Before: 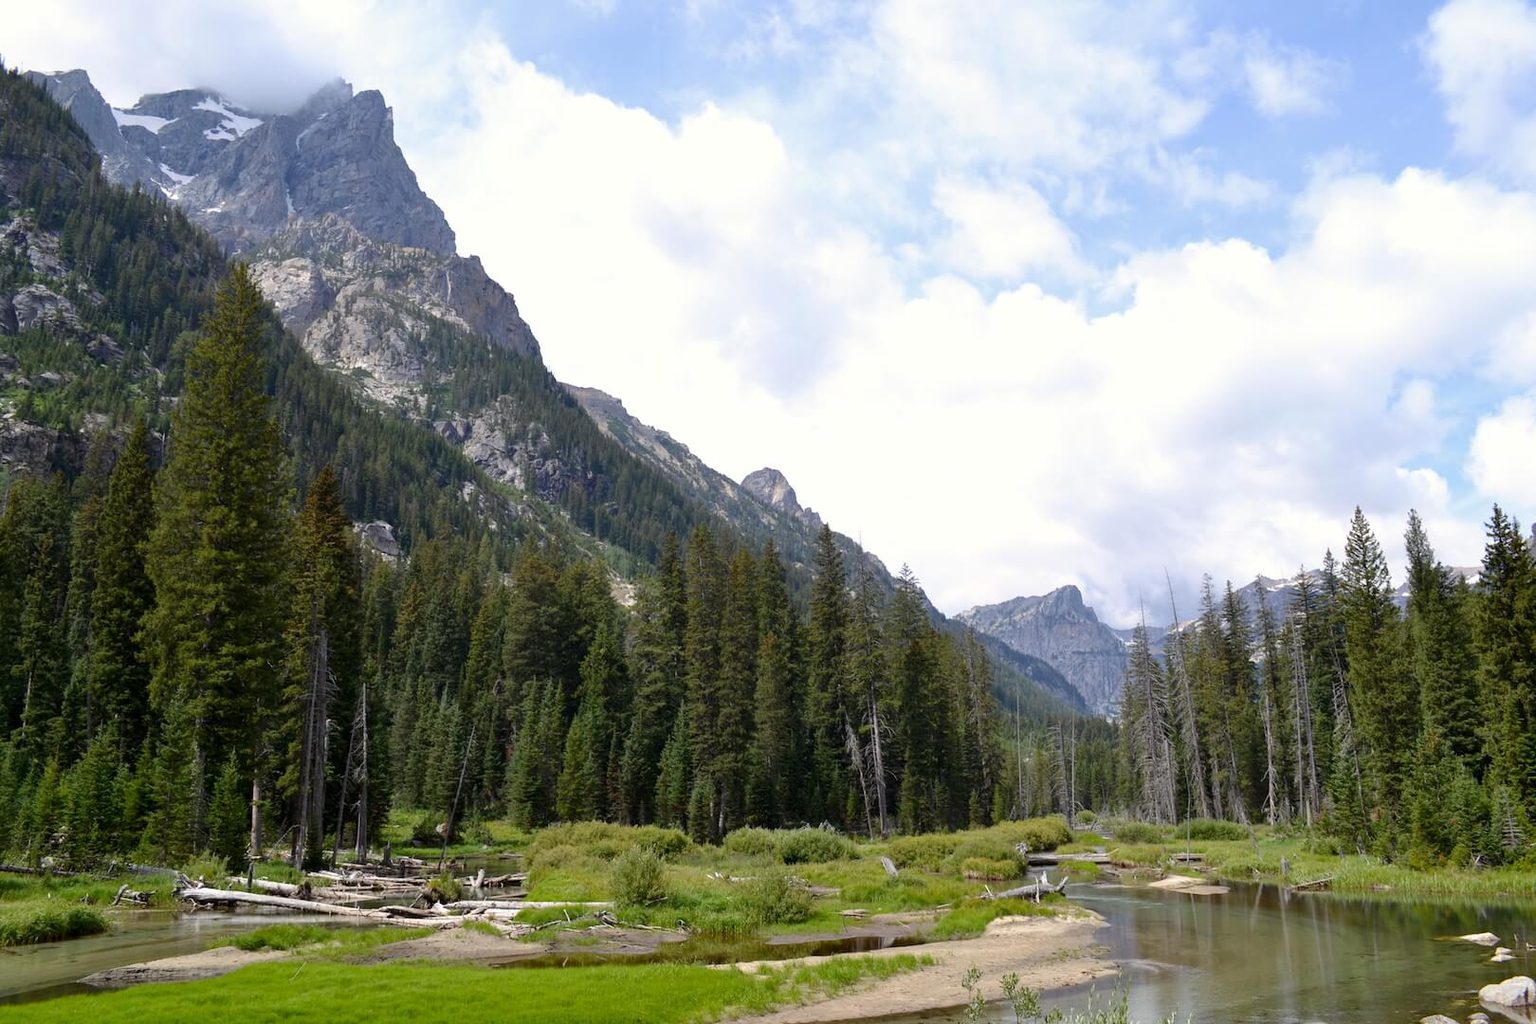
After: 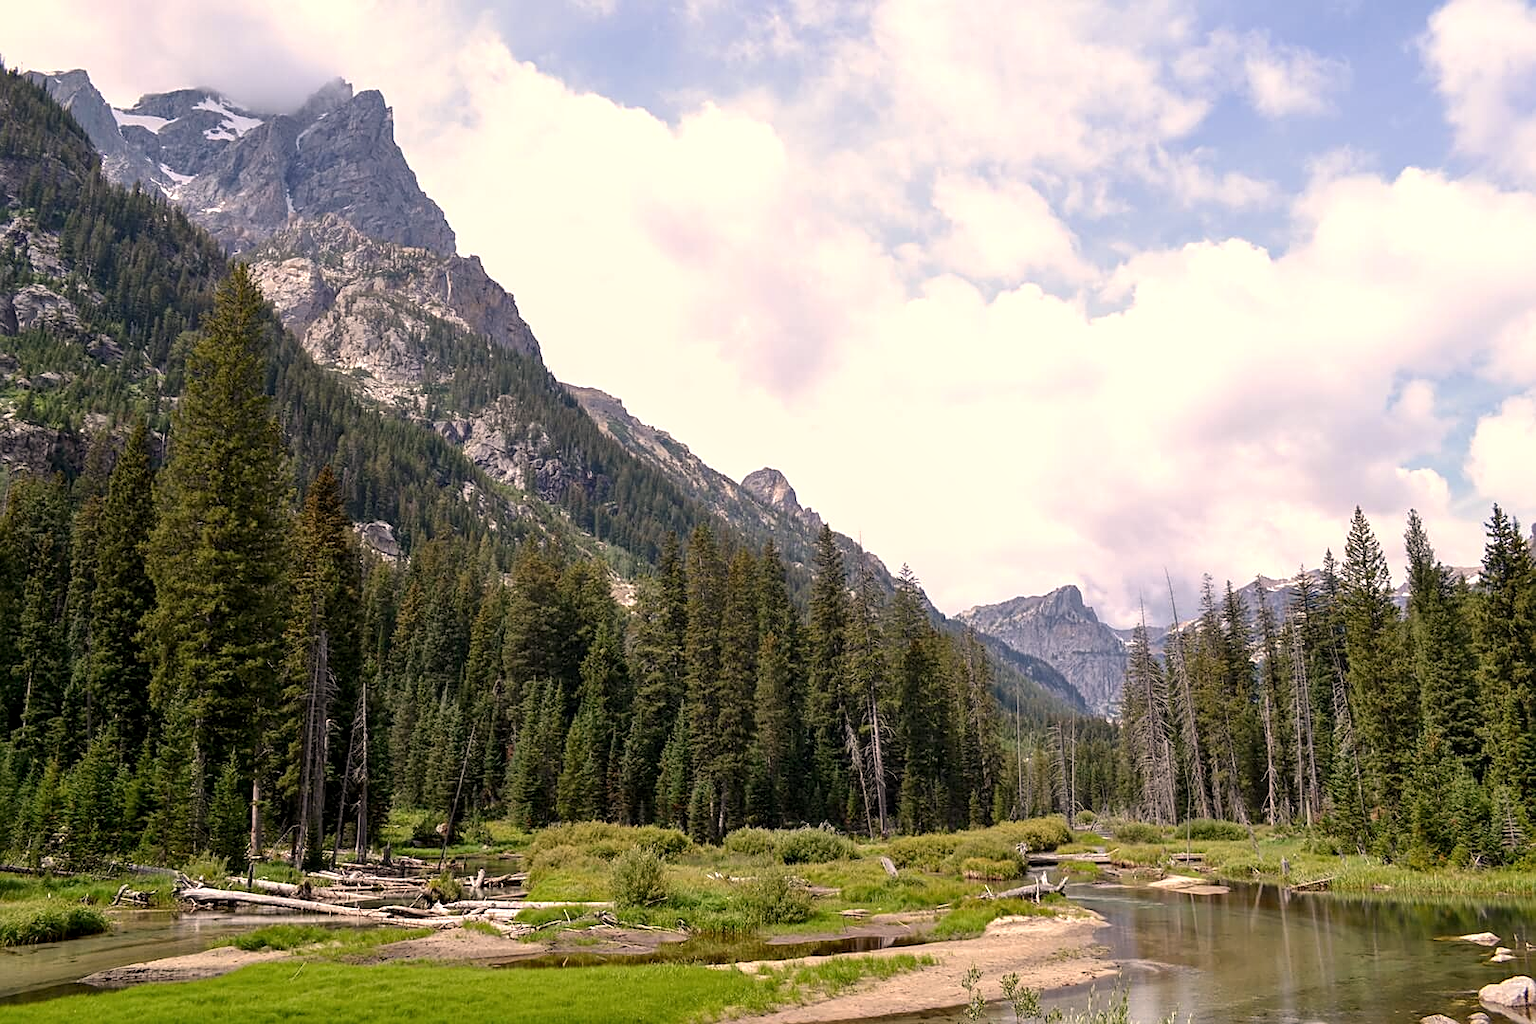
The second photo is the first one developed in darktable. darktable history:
sharpen: on, module defaults
local contrast: on, module defaults
white balance: red 1.127, blue 0.943
